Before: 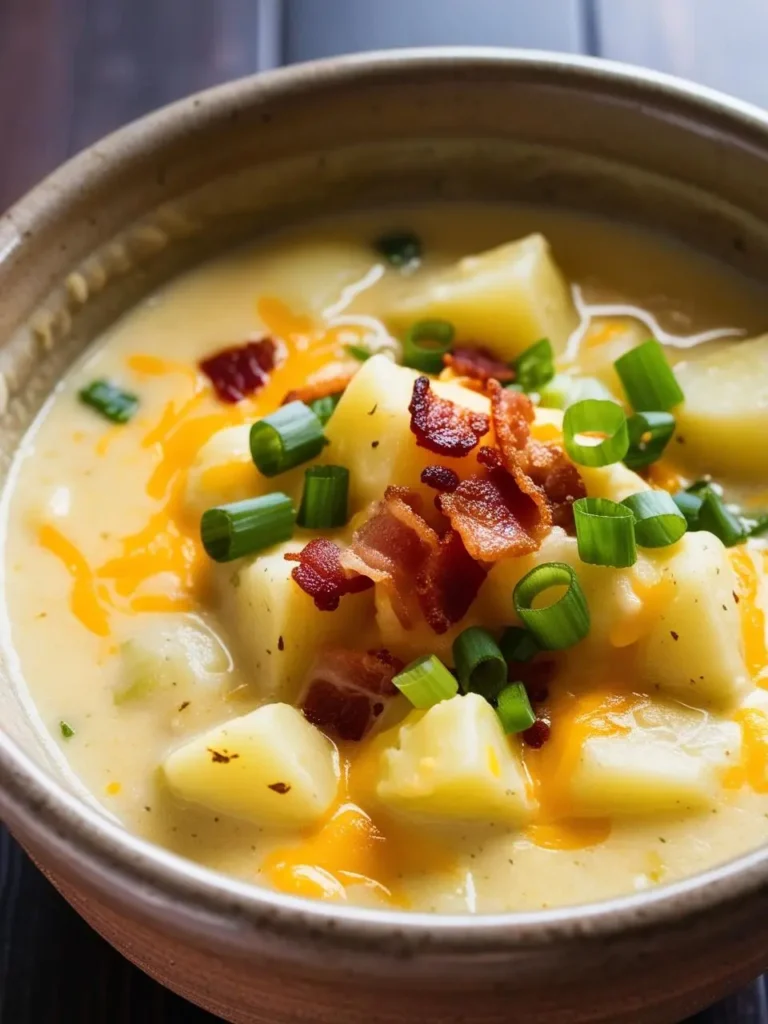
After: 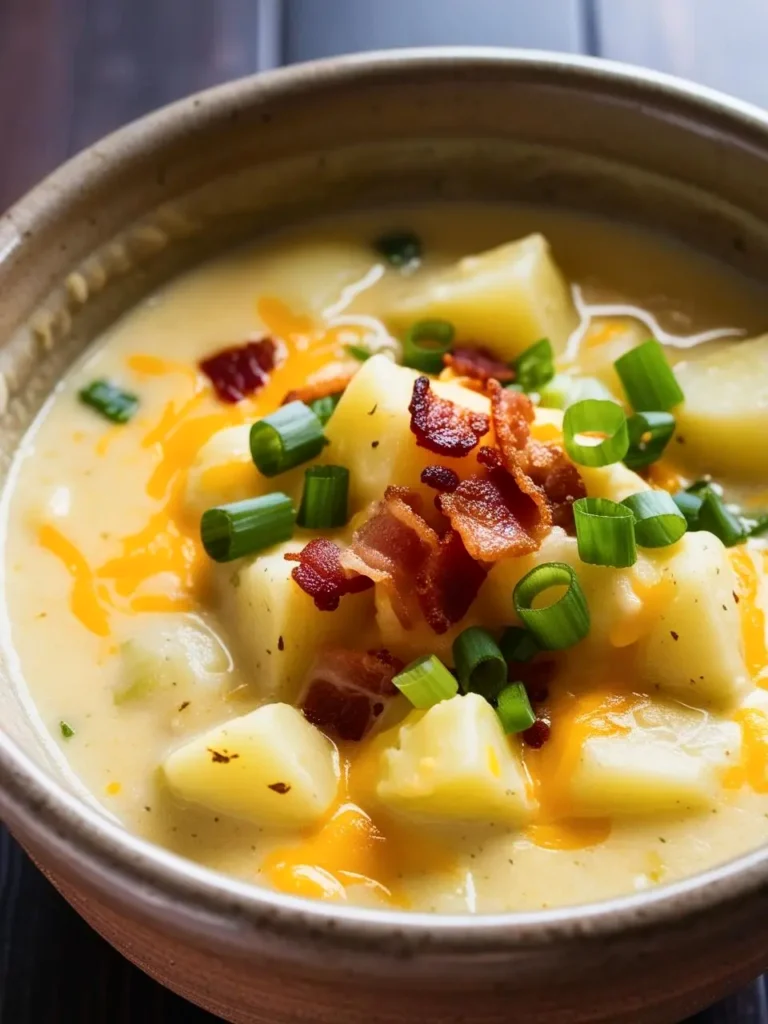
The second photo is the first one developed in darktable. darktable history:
contrast brightness saturation: contrast 0.073
